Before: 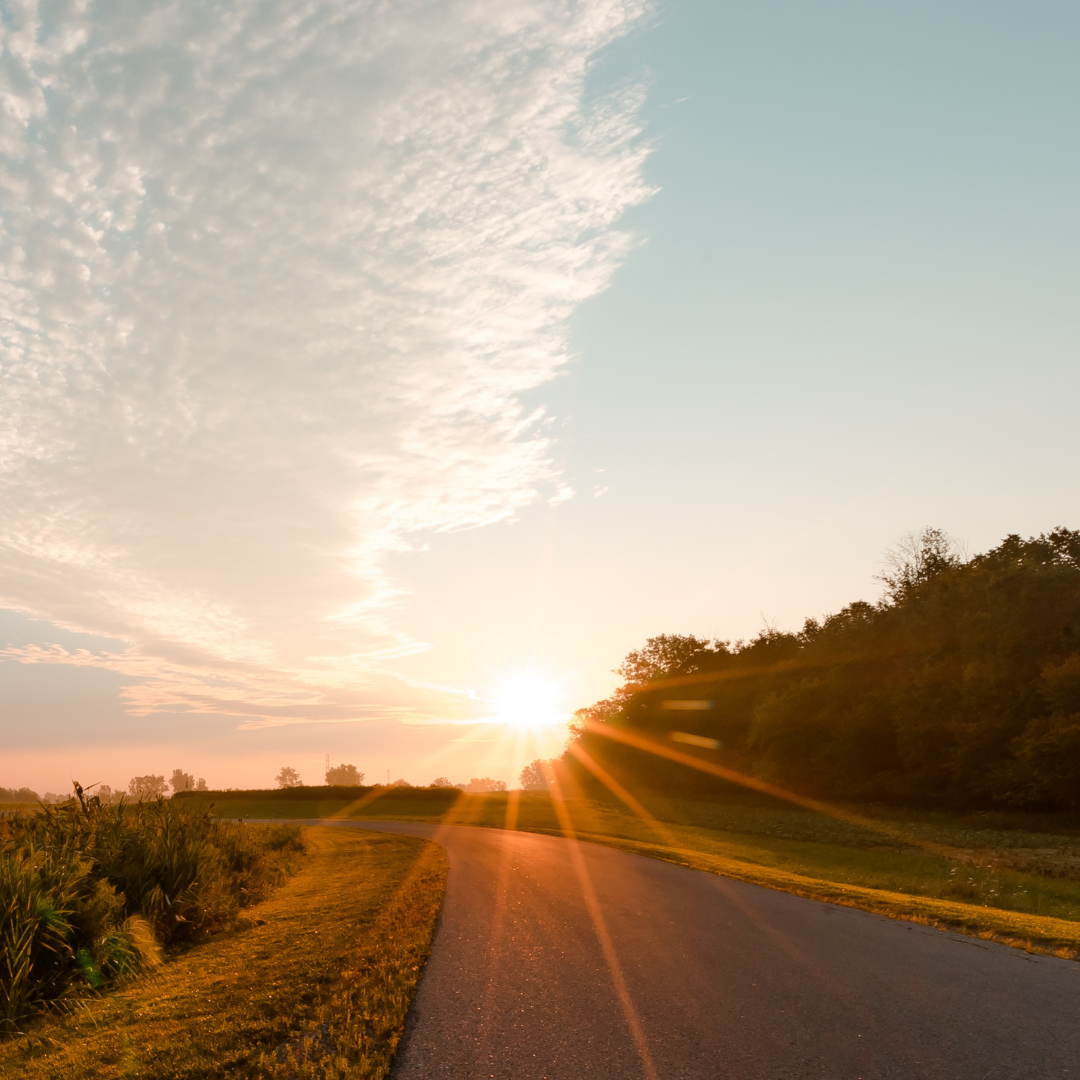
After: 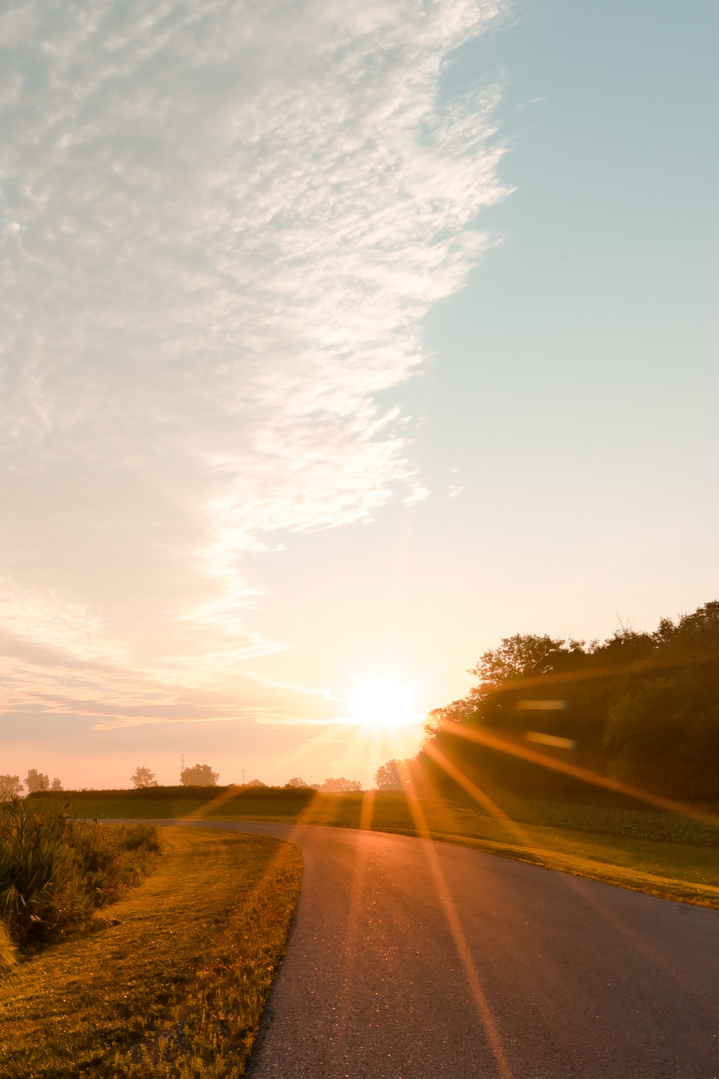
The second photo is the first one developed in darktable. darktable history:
crop and rotate: left 13.432%, right 19.914%
